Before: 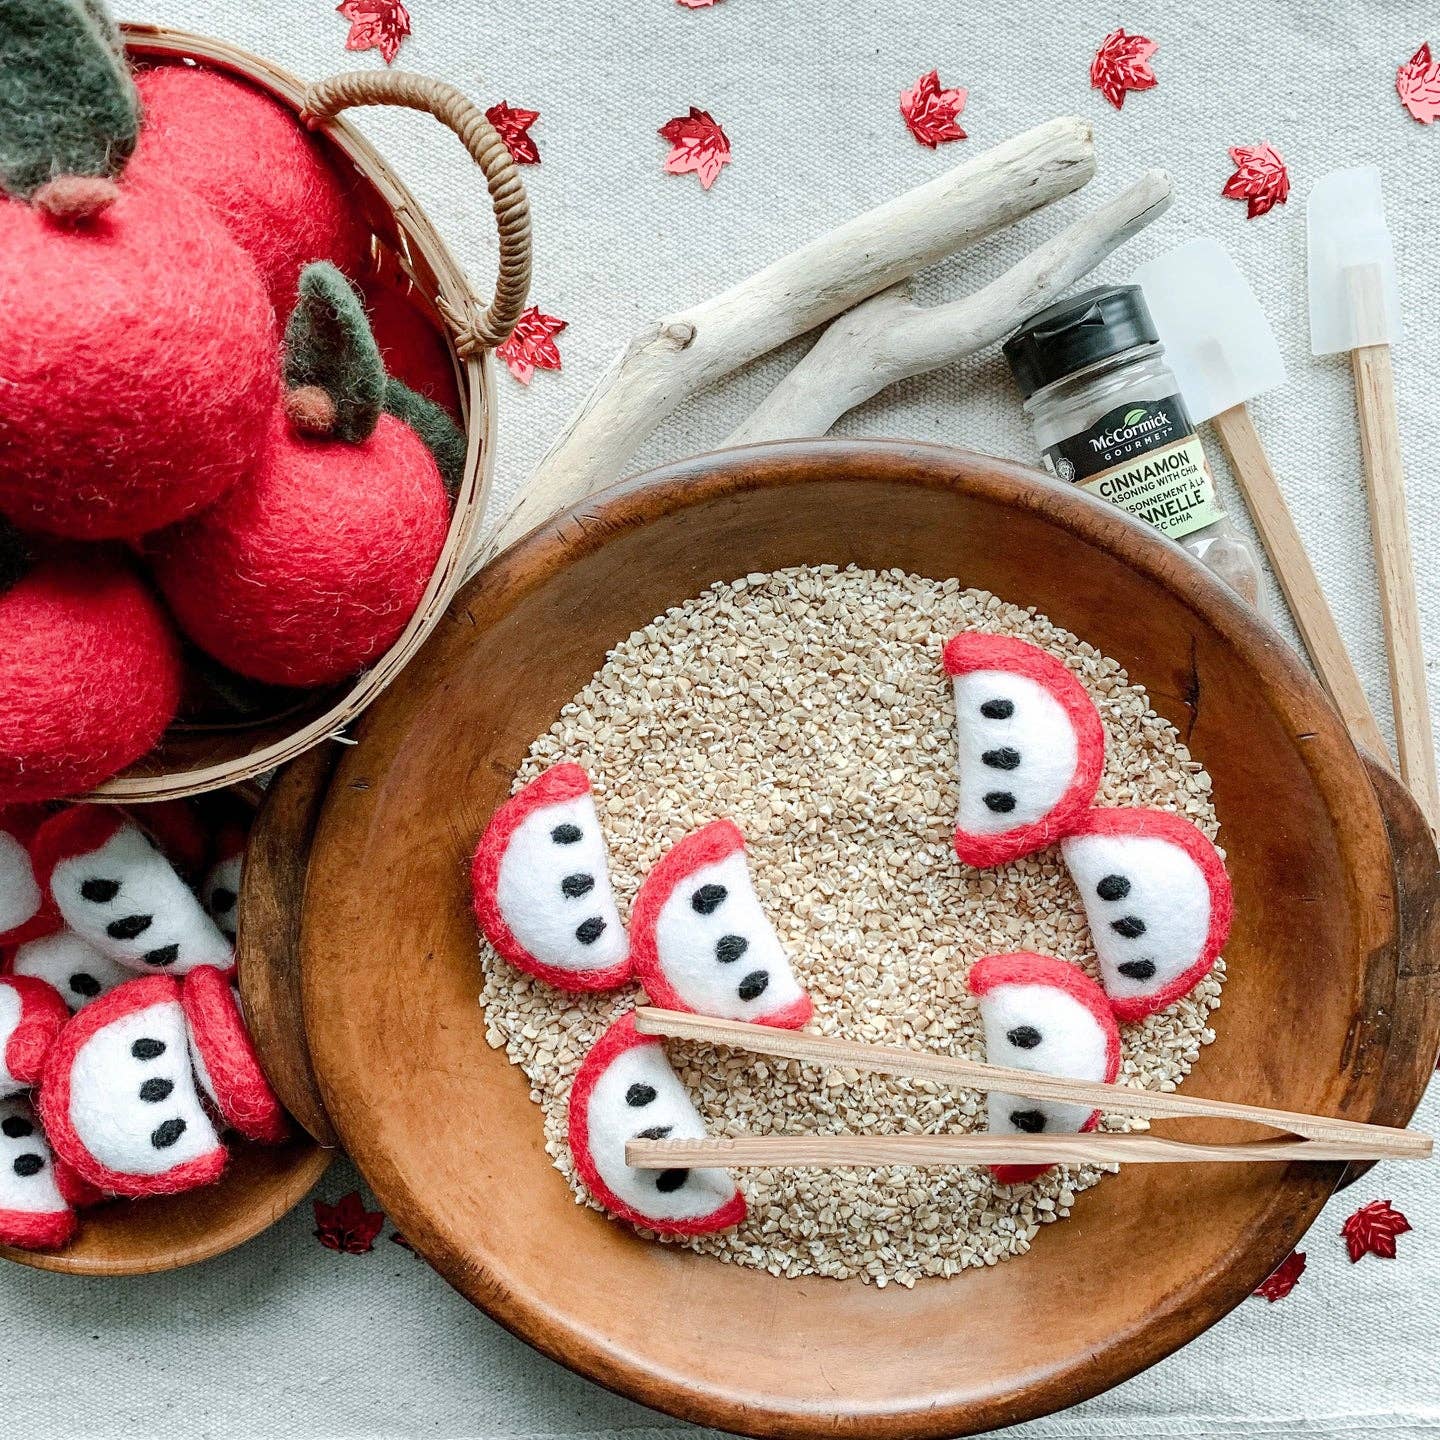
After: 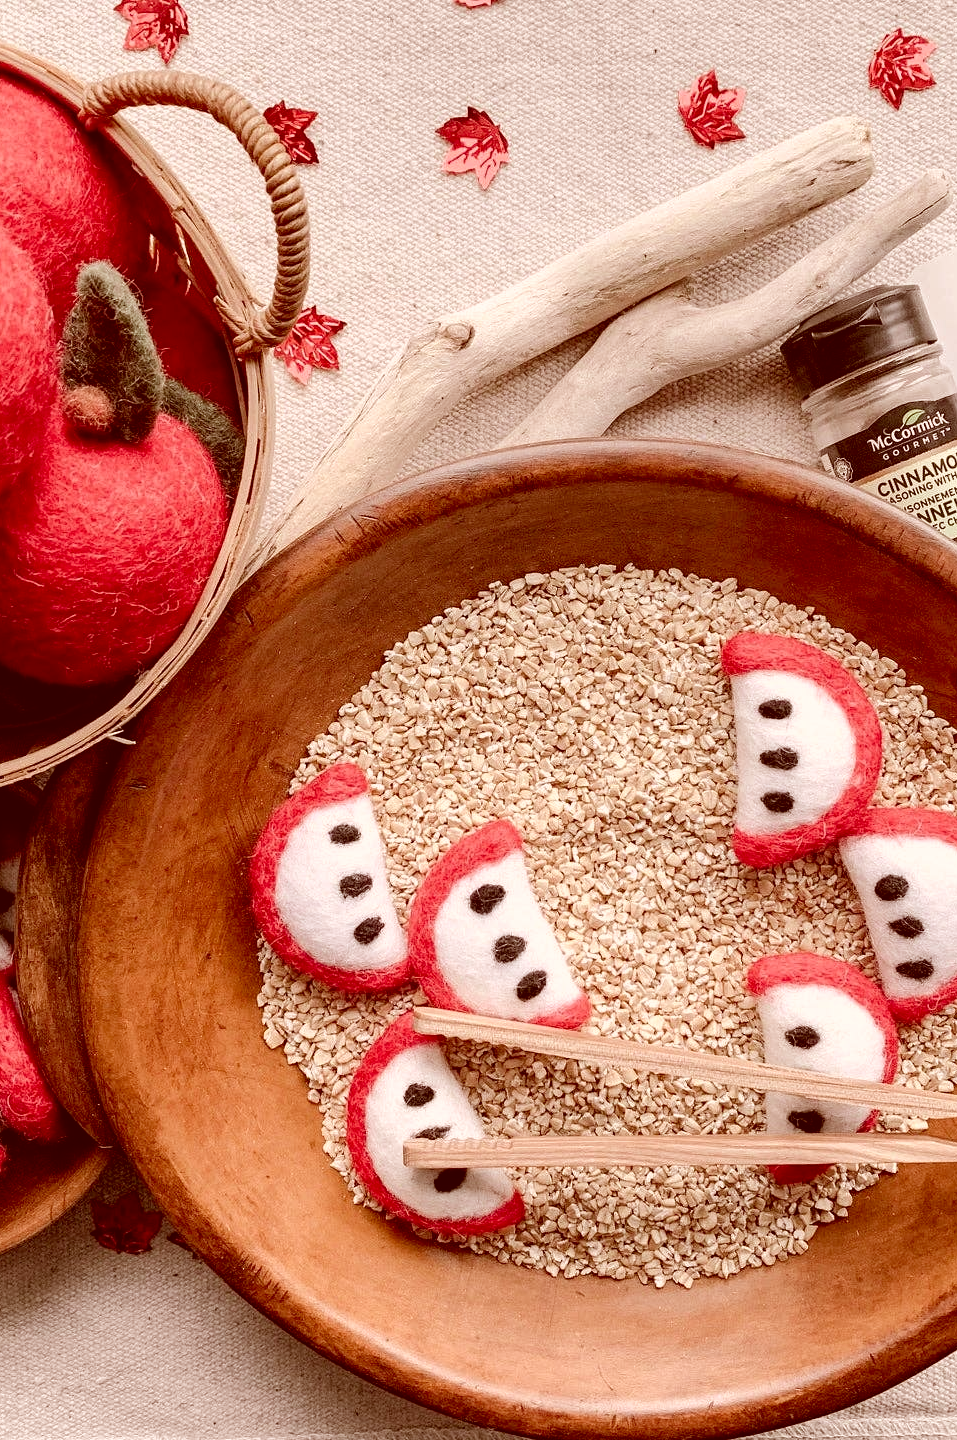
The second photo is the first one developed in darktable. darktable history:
color correction: highlights a* 9.18, highlights b* 9.09, shadows a* 39.68, shadows b* 39.67, saturation 0.768
crop and rotate: left 15.484%, right 18.033%
